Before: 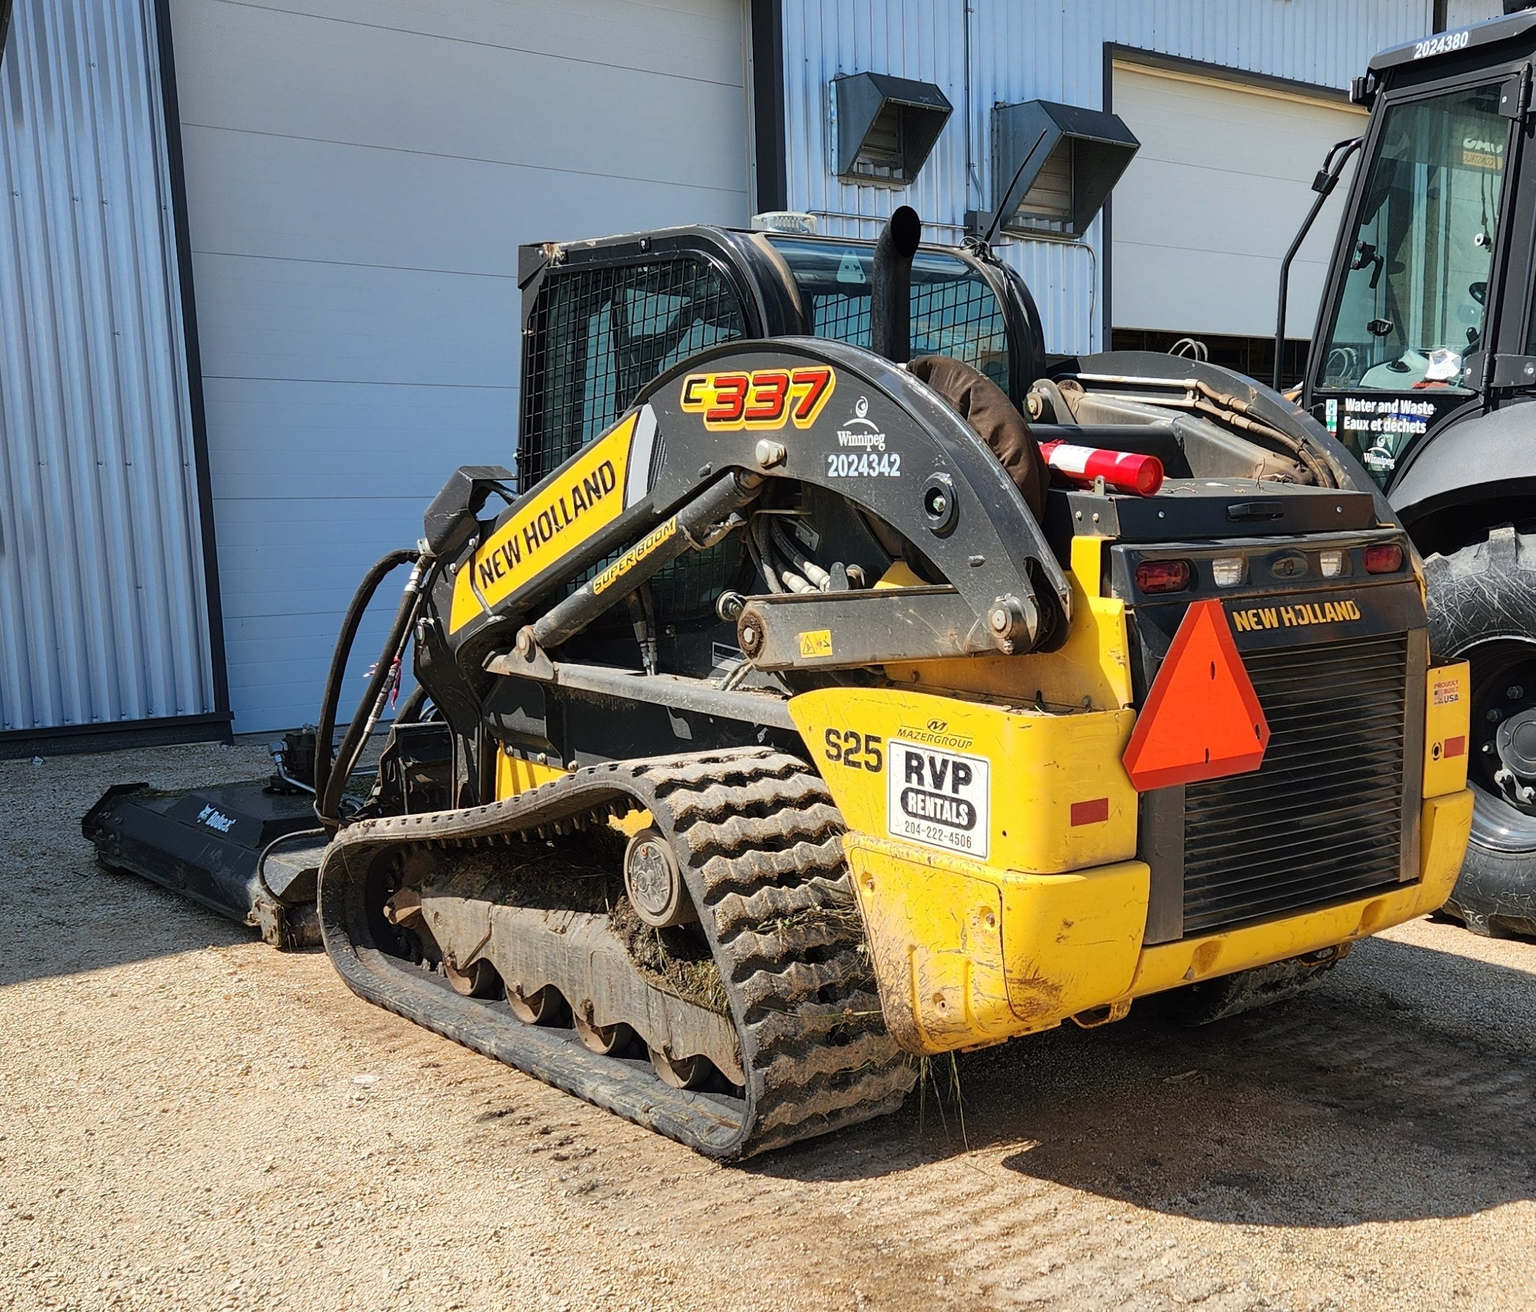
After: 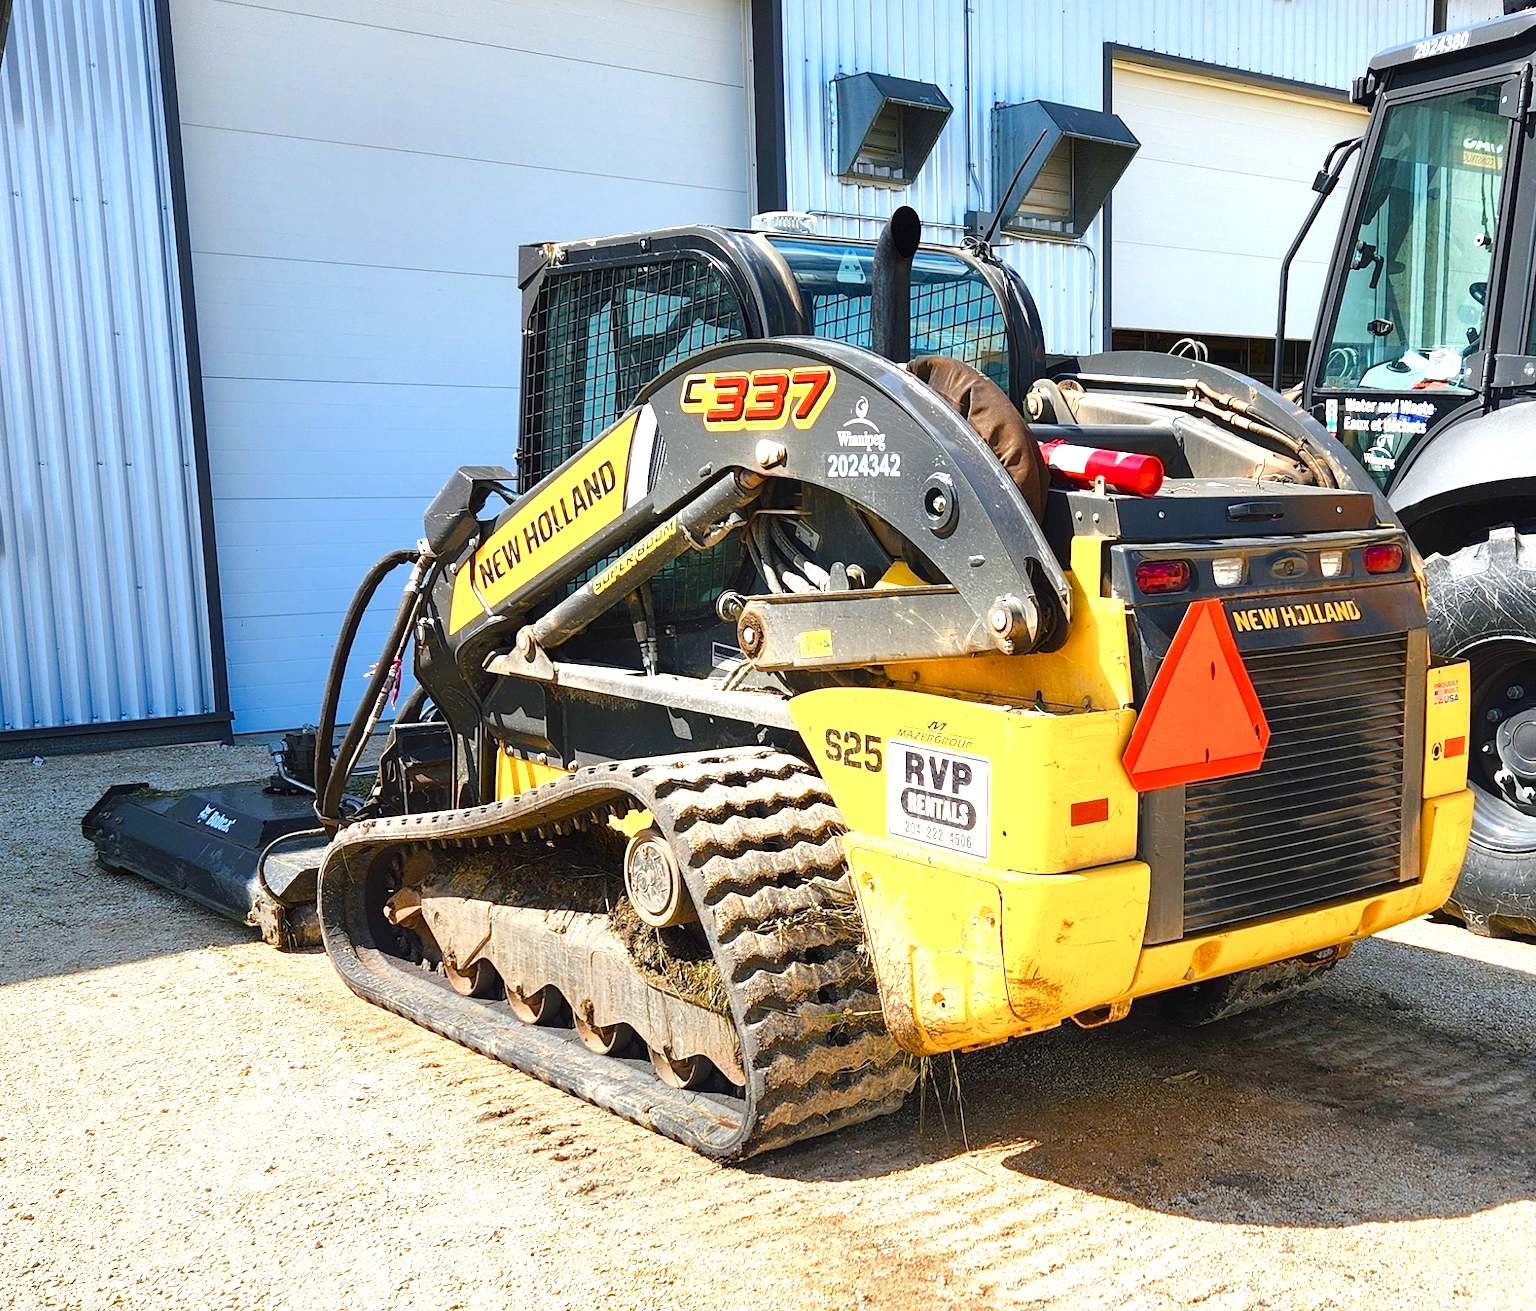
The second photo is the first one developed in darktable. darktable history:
exposure: black level correction 0, exposure 0.6 EV, compensate exposure bias true, compensate highlight preservation false
color balance: output saturation 120%
color balance rgb: perceptual saturation grading › global saturation 20%, perceptual saturation grading › highlights -50%, perceptual saturation grading › shadows 30%, perceptual brilliance grading › global brilliance 10%, perceptual brilliance grading › shadows 15%
